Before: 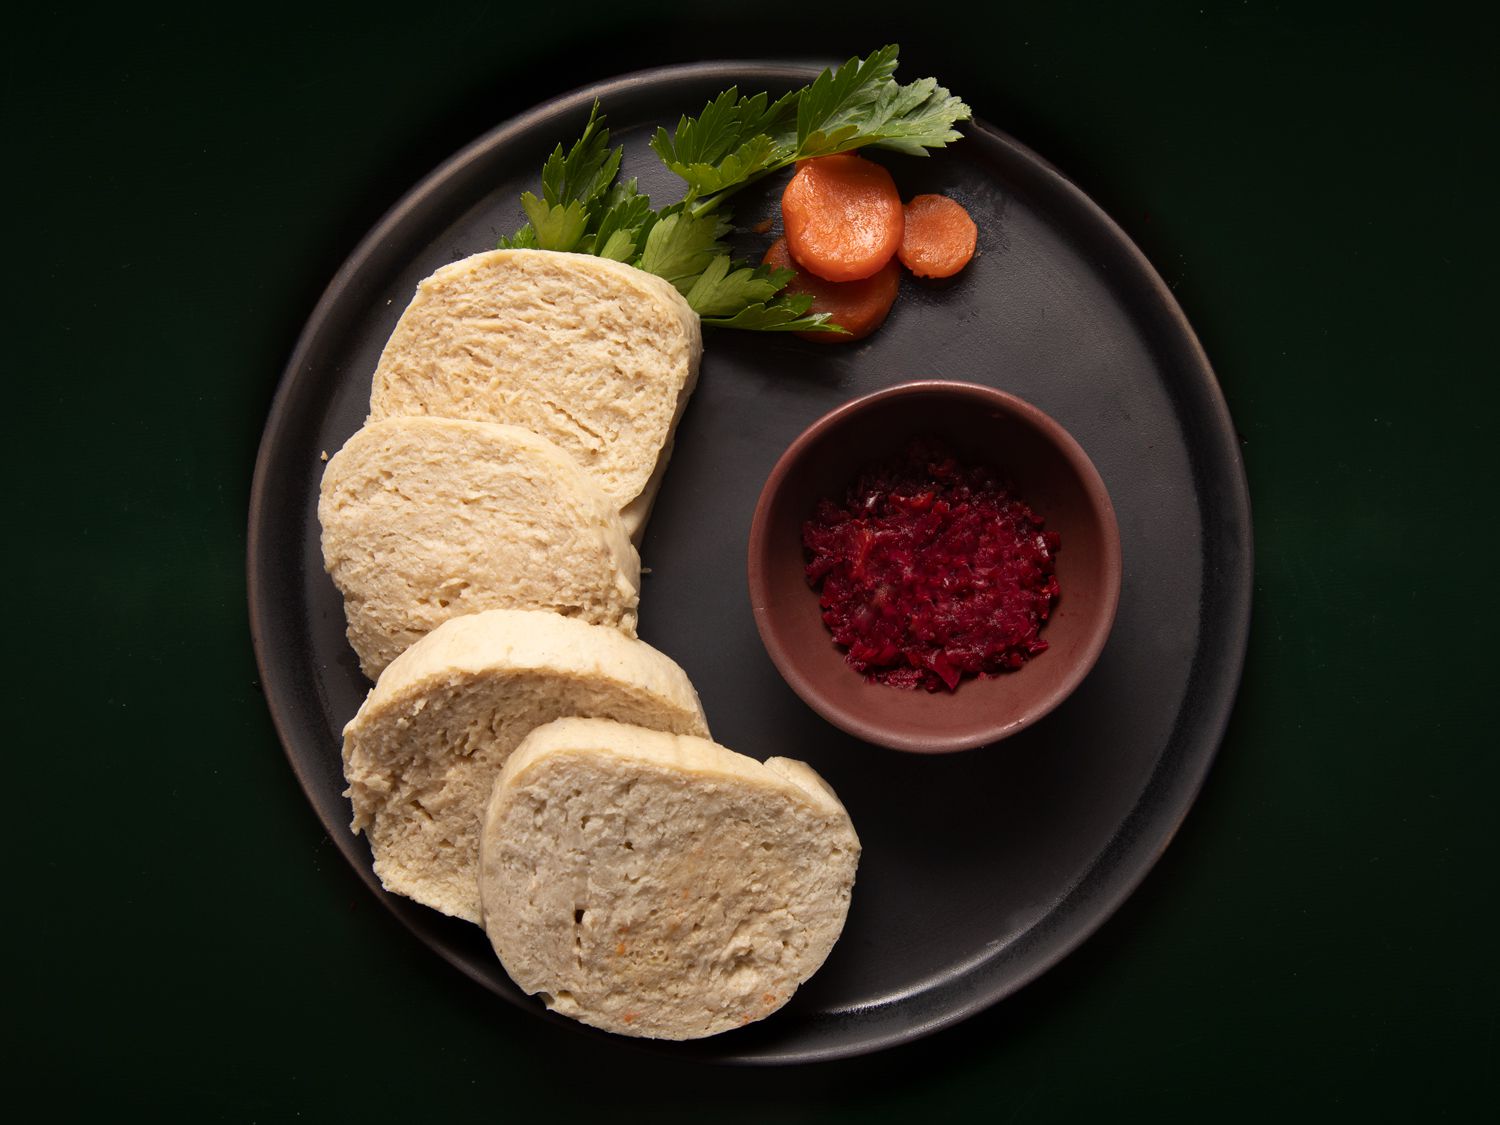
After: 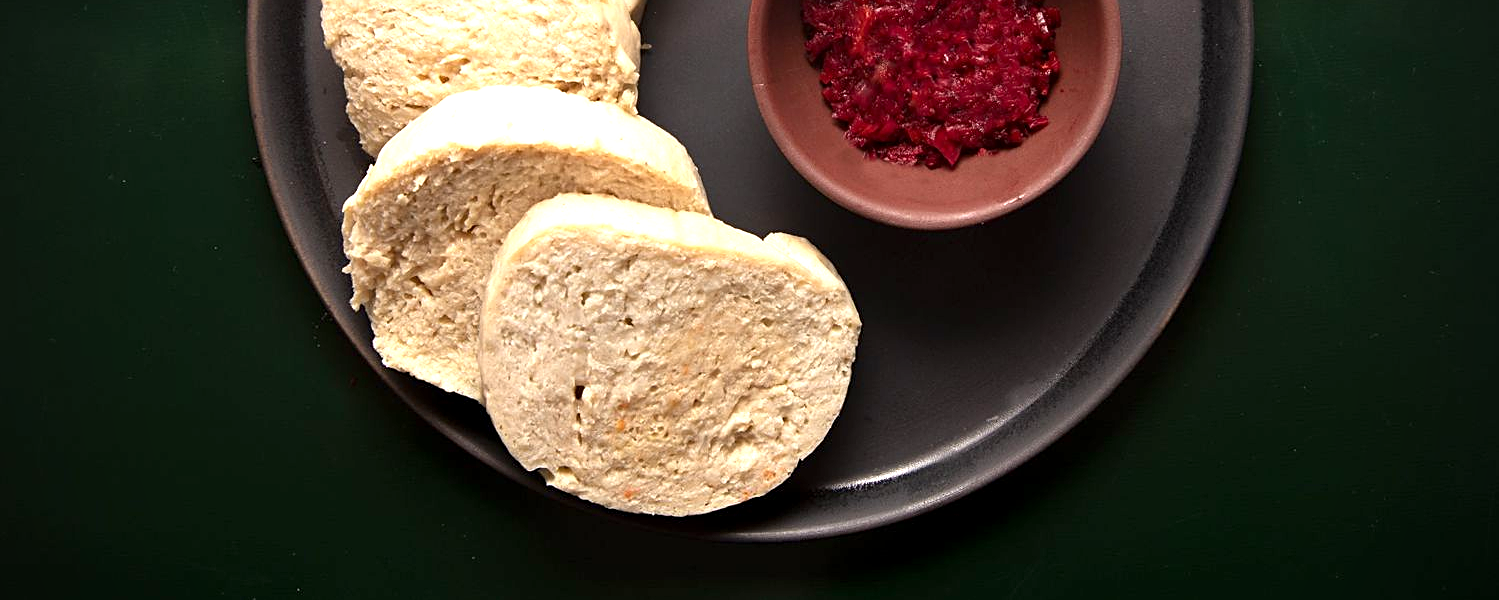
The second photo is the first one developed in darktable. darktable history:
sharpen: on, module defaults
crop and rotate: top 46.649%, right 0.047%
vignetting: on, module defaults
exposure: black level correction 0.001, exposure 0.966 EV, compensate highlight preservation false
